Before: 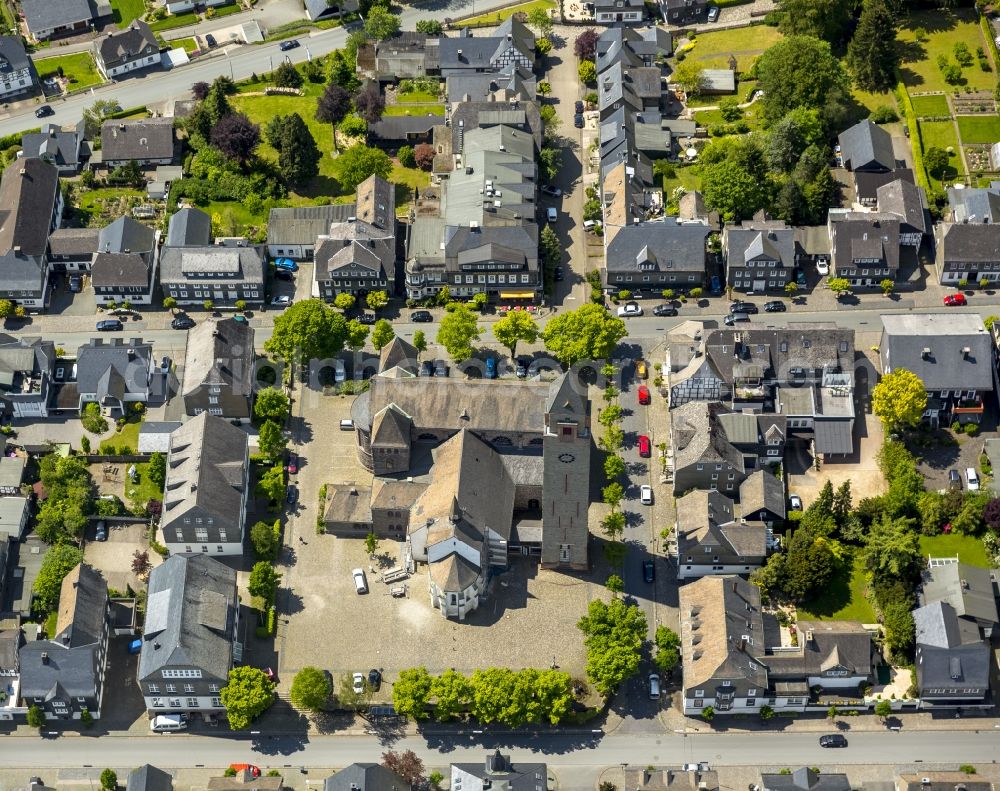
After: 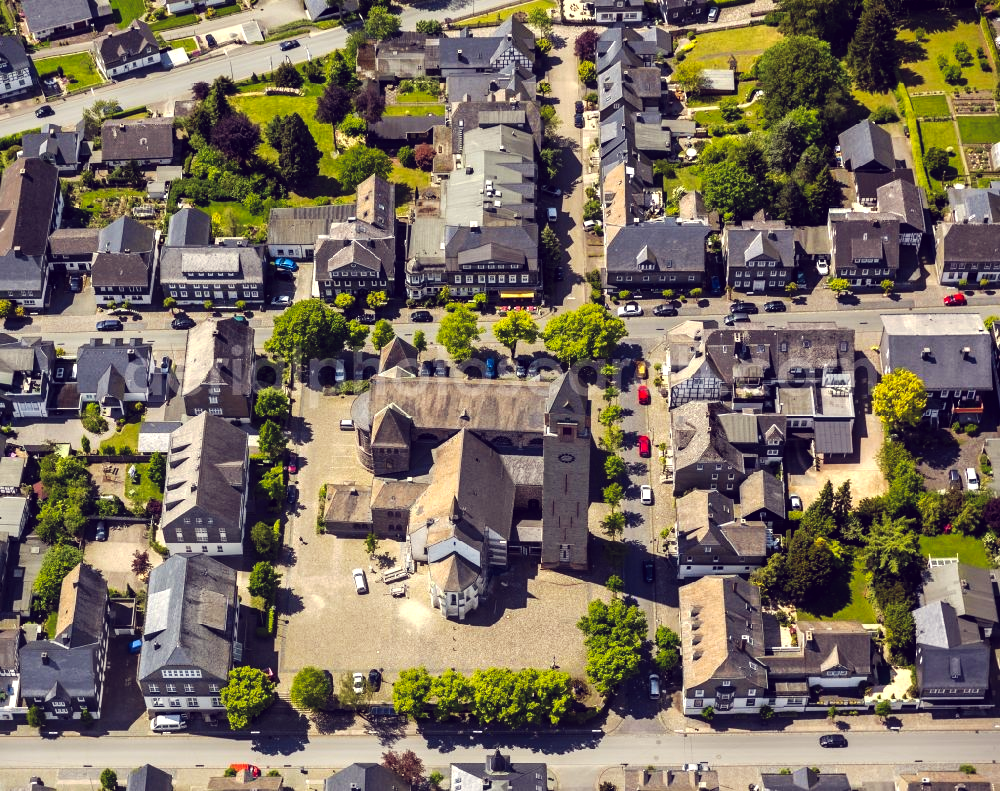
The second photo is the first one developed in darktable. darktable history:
color balance: lift [1.001, 0.997, 0.99, 1.01], gamma [1.007, 1, 0.975, 1.025], gain [1, 1.065, 1.052, 0.935], contrast 13.25%
tone curve: curves: ch0 [(0, 0) (0.003, 0.002) (0.011, 0.009) (0.025, 0.019) (0.044, 0.031) (0.069, 0.044) (0.1, 0.061) (0.136, 0.087) (0.177, 0.127) (0.224, 0.172) (0.277, 0.226) (0.335, 0.295) (0.399, 0.367) (0.468, 0.445) (0.543, 0.536) (0.623, 0.626) (0.709, 0.717) (0.801, 0.806) (0.898, 0.889) (1, 1)], preserve colors none
